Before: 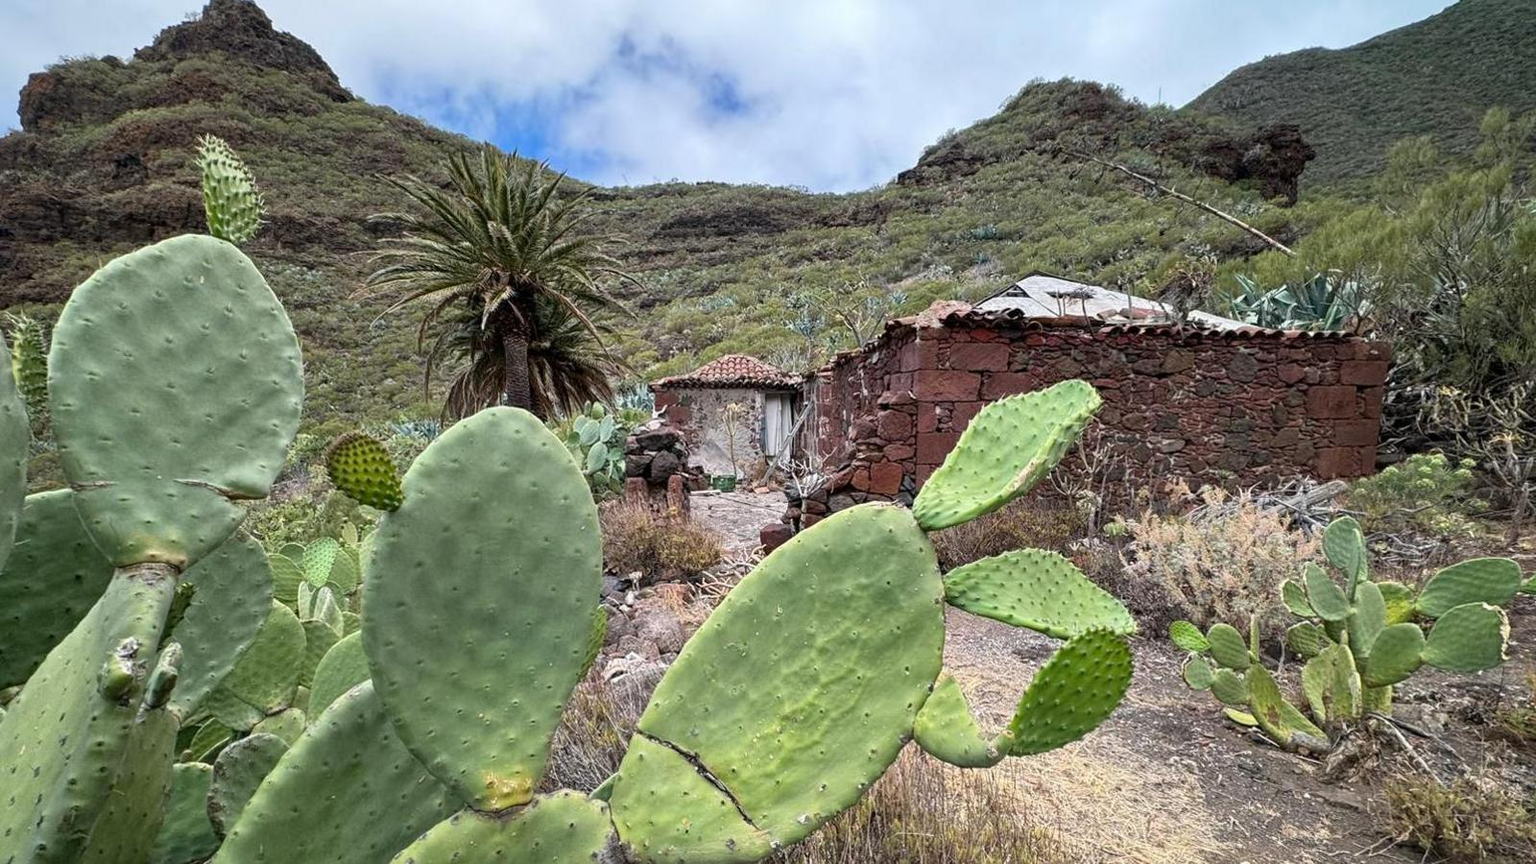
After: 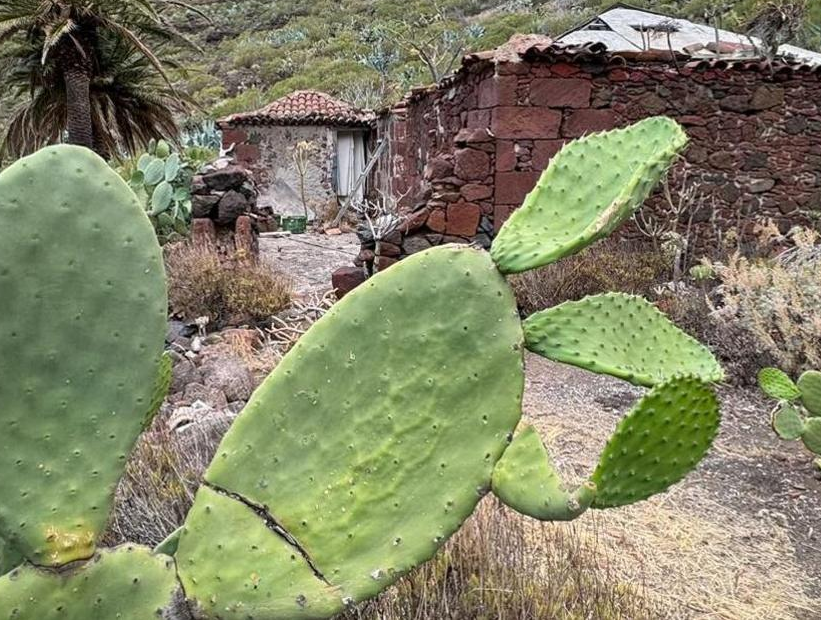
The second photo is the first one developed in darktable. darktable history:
crop and rotate: left 28.803%, top 31.062%, right 19.844%
